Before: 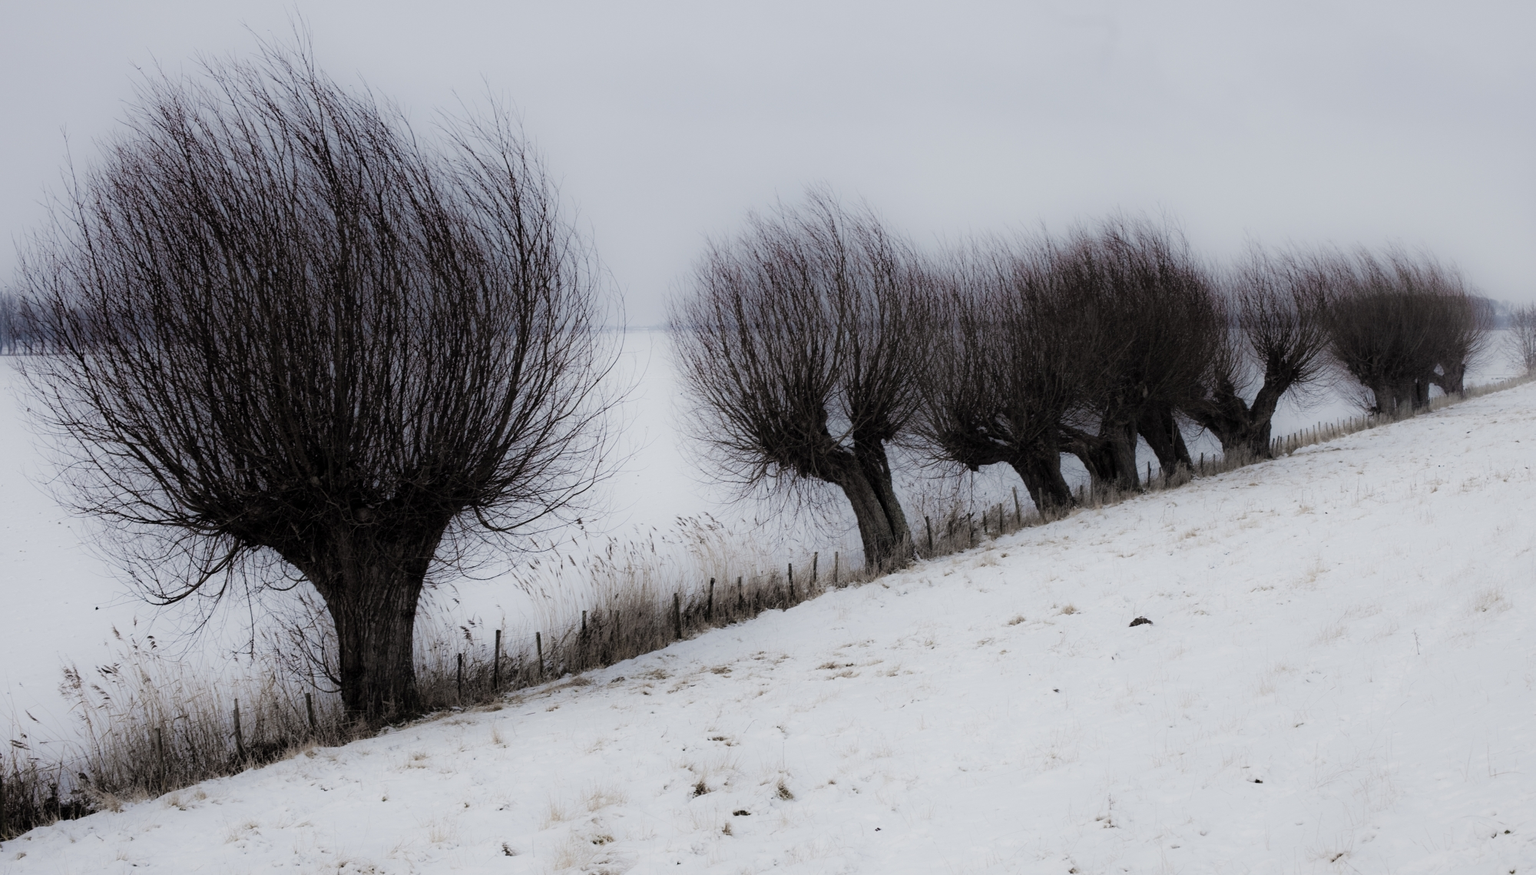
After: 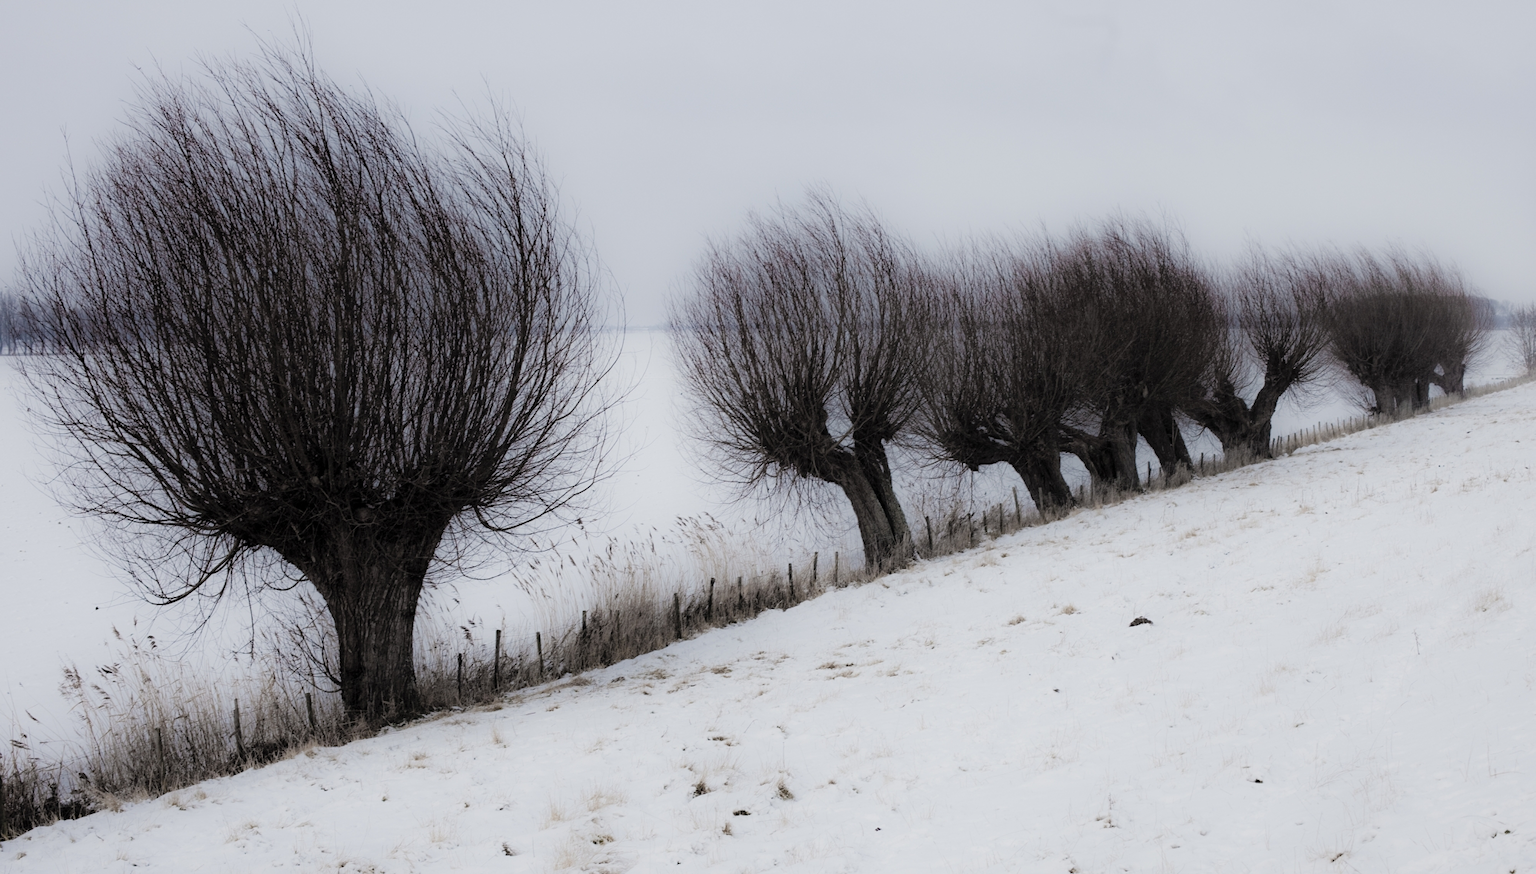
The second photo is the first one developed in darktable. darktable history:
contrast brightness saturation: contrast 0.046, brightness 0.068, saturation 0.007
